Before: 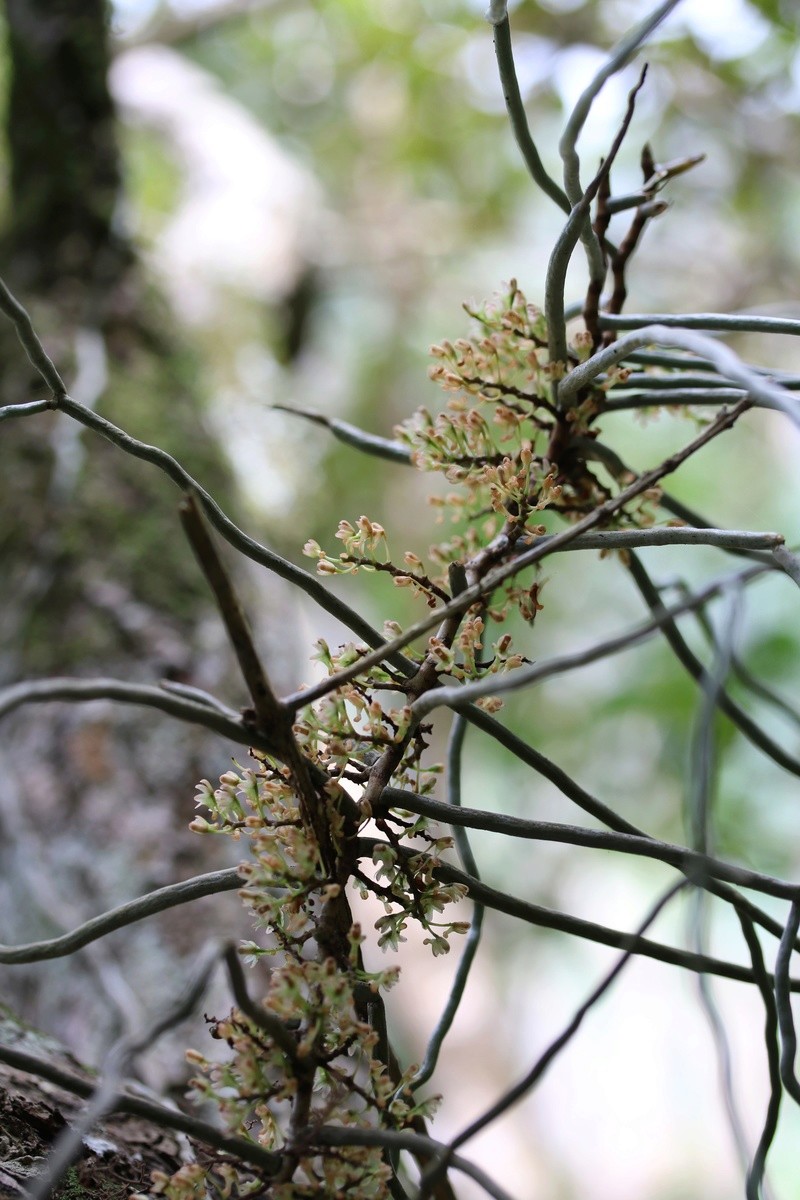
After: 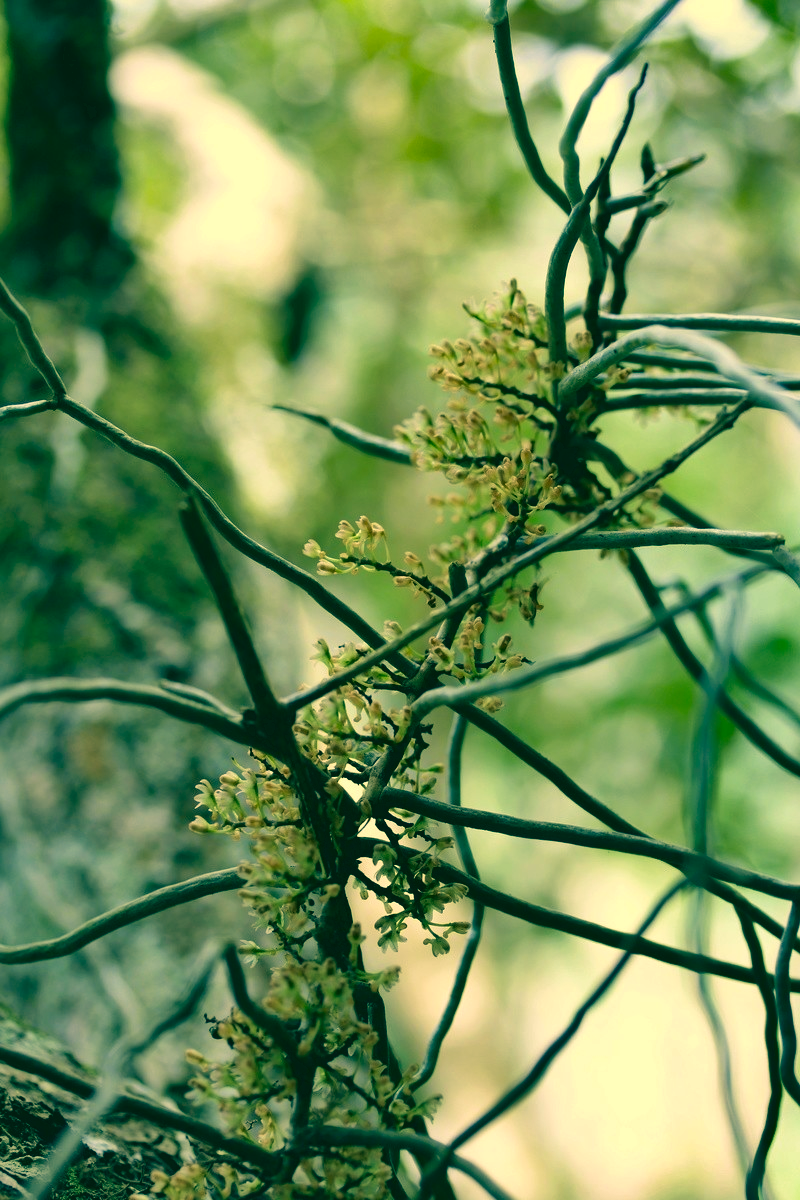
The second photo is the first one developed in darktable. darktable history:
exposure: compensate highlight preservation false
color correction: highlights a* 2.1, highlights b* 34.53, shadows a* -37.48, shadows b* -5.65
velvia: on, module defaults
tone equalizer: on, module defaults
shadows and highlights: shadows 61.04, soften with gaussian
